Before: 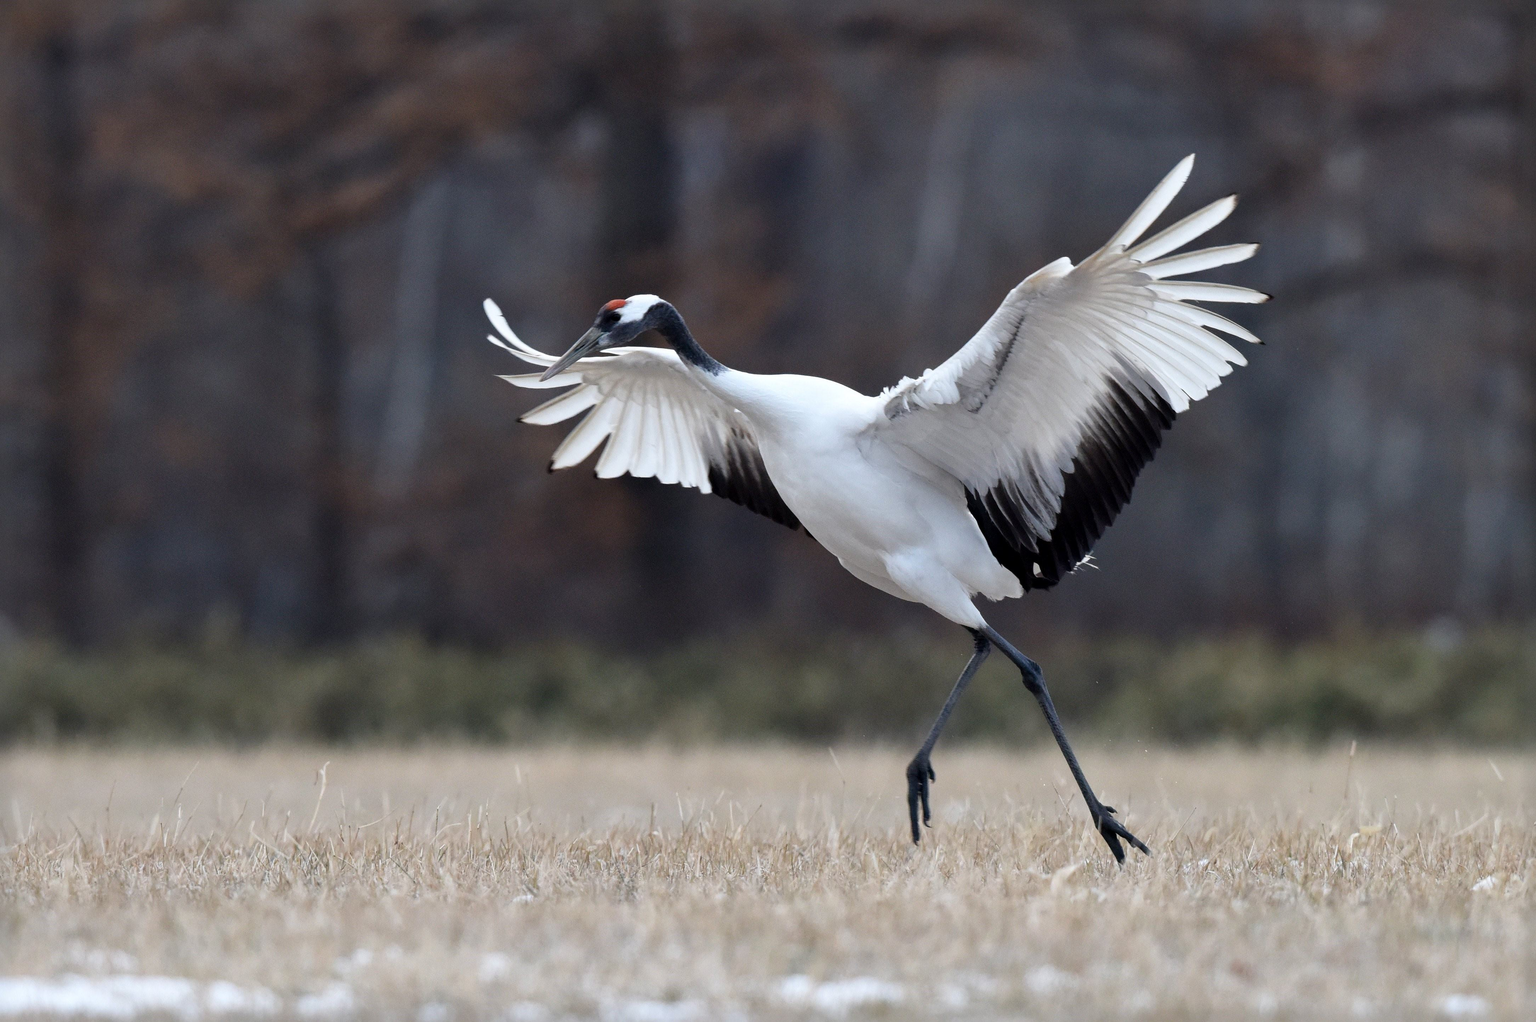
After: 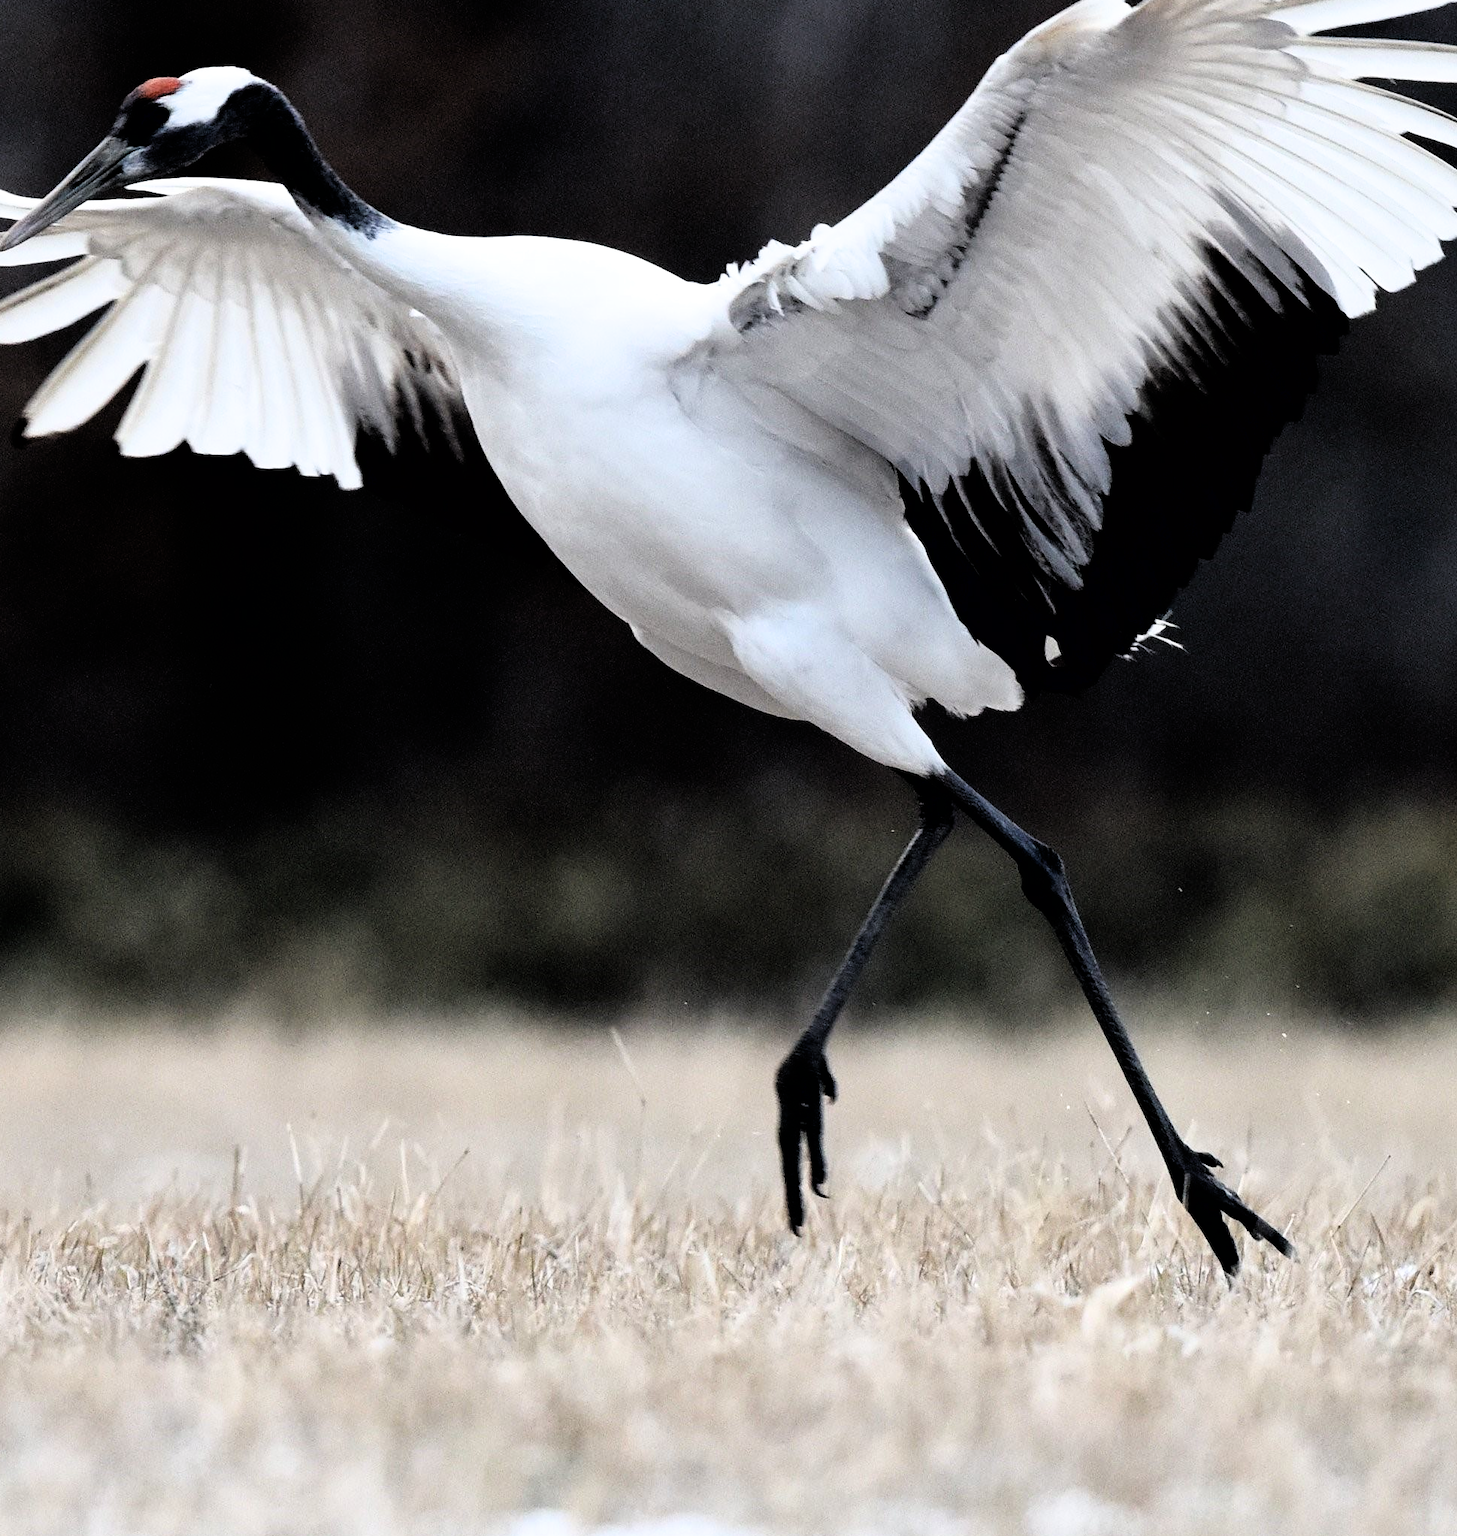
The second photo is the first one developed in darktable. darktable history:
filmic rgb: black relative exposure -3.76 EV, white relative exposure 2.39 EV, dynamic range scaling -49.34%, hardness 3.41, latitude 30.64%, contrast 1.805, color science v6 (2022)
crop: left 35.238%, top 25.774%, right 20.048%, bottom 3.387%
